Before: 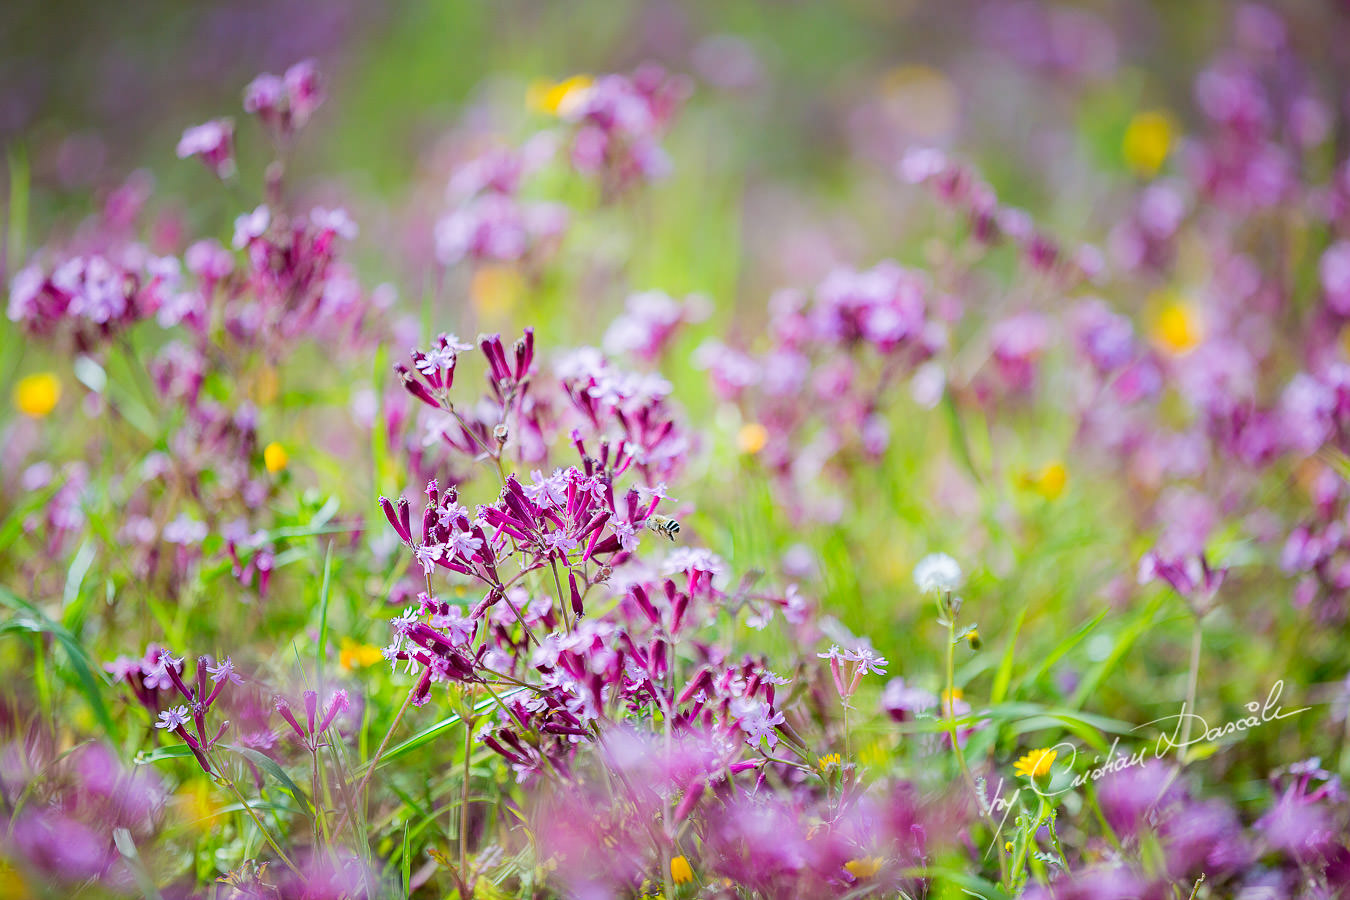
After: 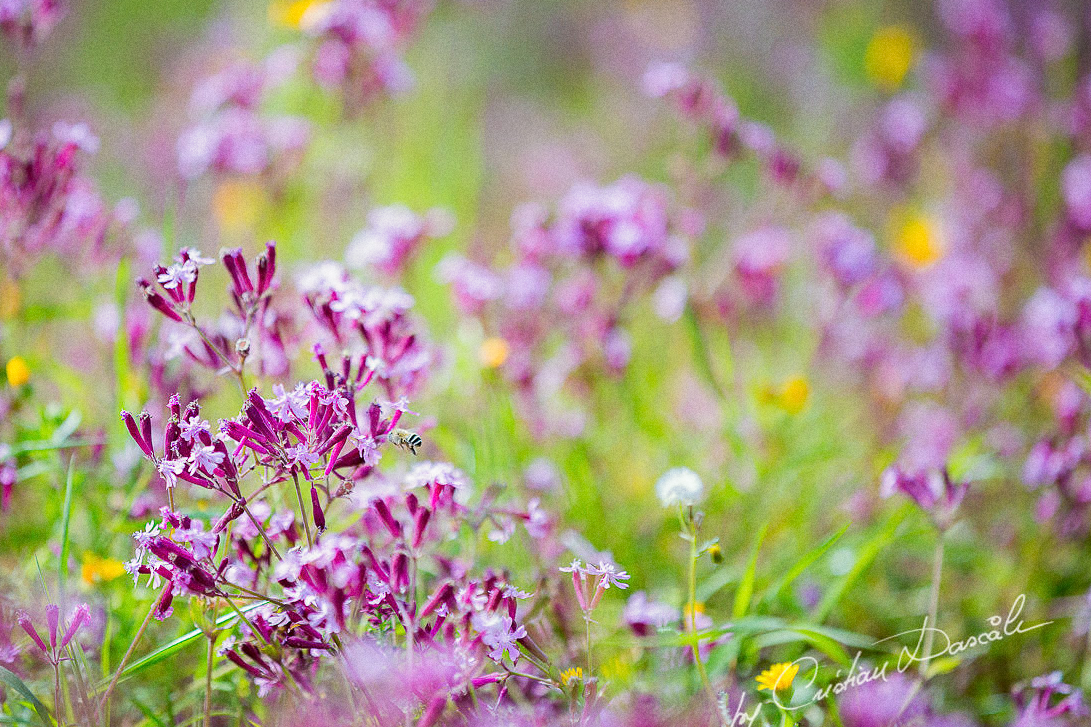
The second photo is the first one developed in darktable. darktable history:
split-toning: shadows › saturation 0.61, highlights › saturation 0.58, balance -28.74, compress 87.36%
crop: left 19.159%, top 9.58%, bottom 9.58%
grain: coarseness 0.47 ISO
white balance: red 1, blue 1
